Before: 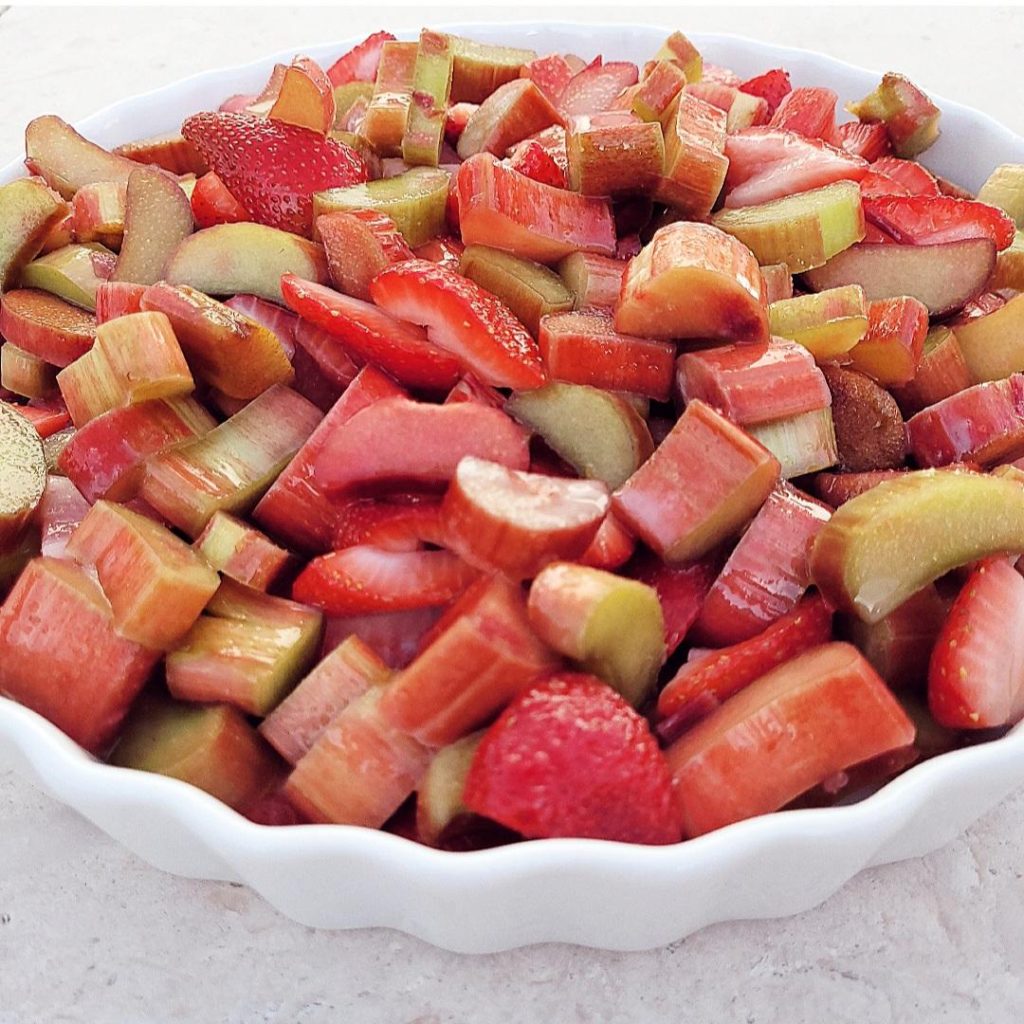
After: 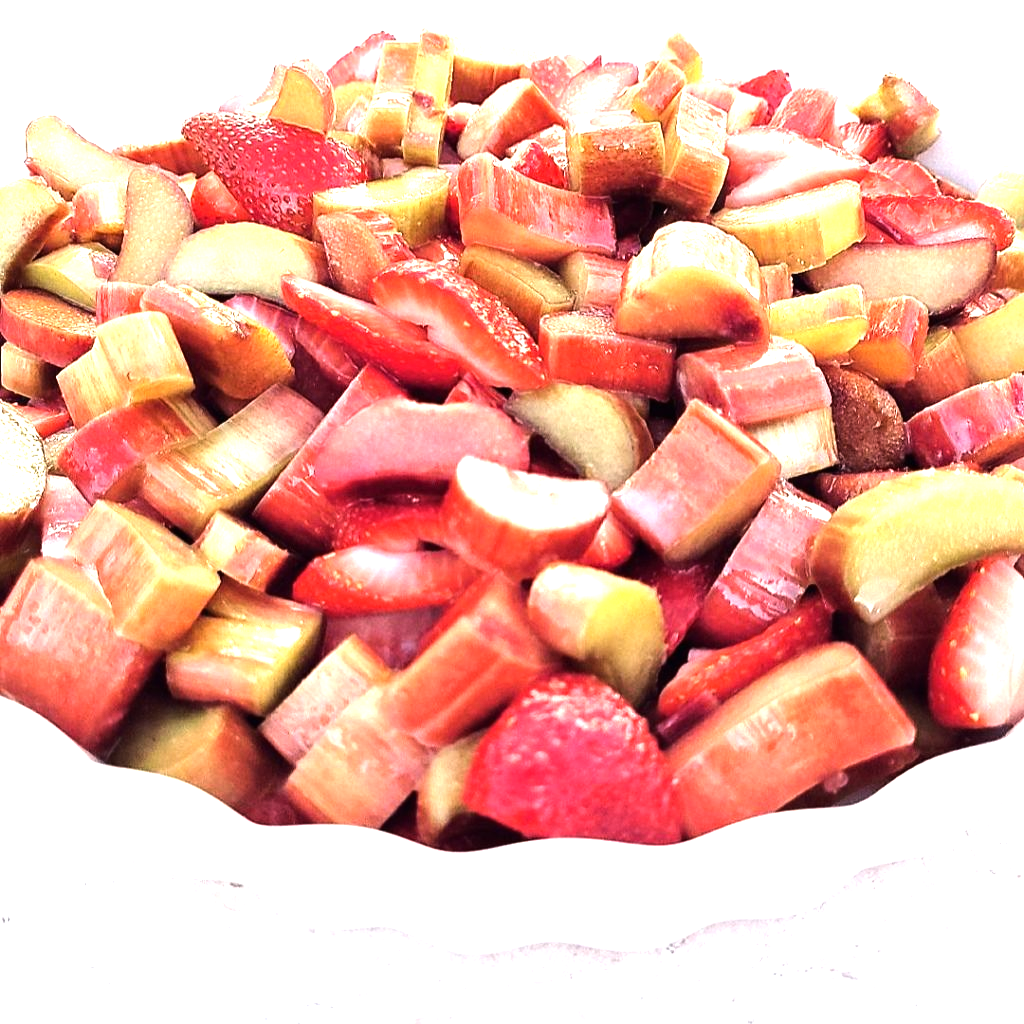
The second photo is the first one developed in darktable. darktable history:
tone equalizer: -8 EV -0.75 EV, -7 EV -0.7 EV, -6 EV -0.6 EV, -5 EV -0.4 EV, -3 EV 0.4 EV, -2 EV 0.6 EV, -1 EV 0.7 EV, +0 EV 0.75 EV, edges refinement/feathering 500, mask exposure compensation -1.57 EV, preserve details no
exposure: black level correction 0, exposure 0.7 EV, compensate exposure bias true, compensate highlight preservation false
